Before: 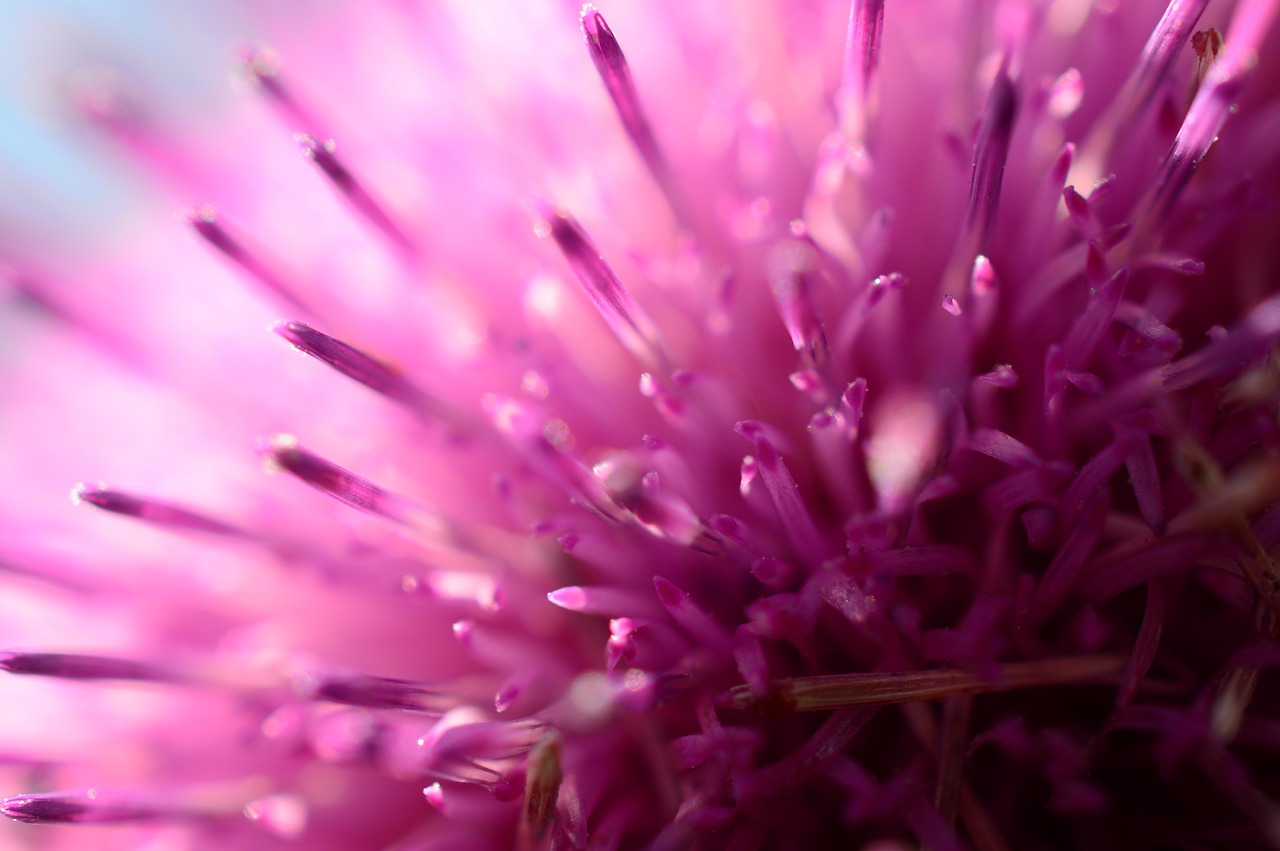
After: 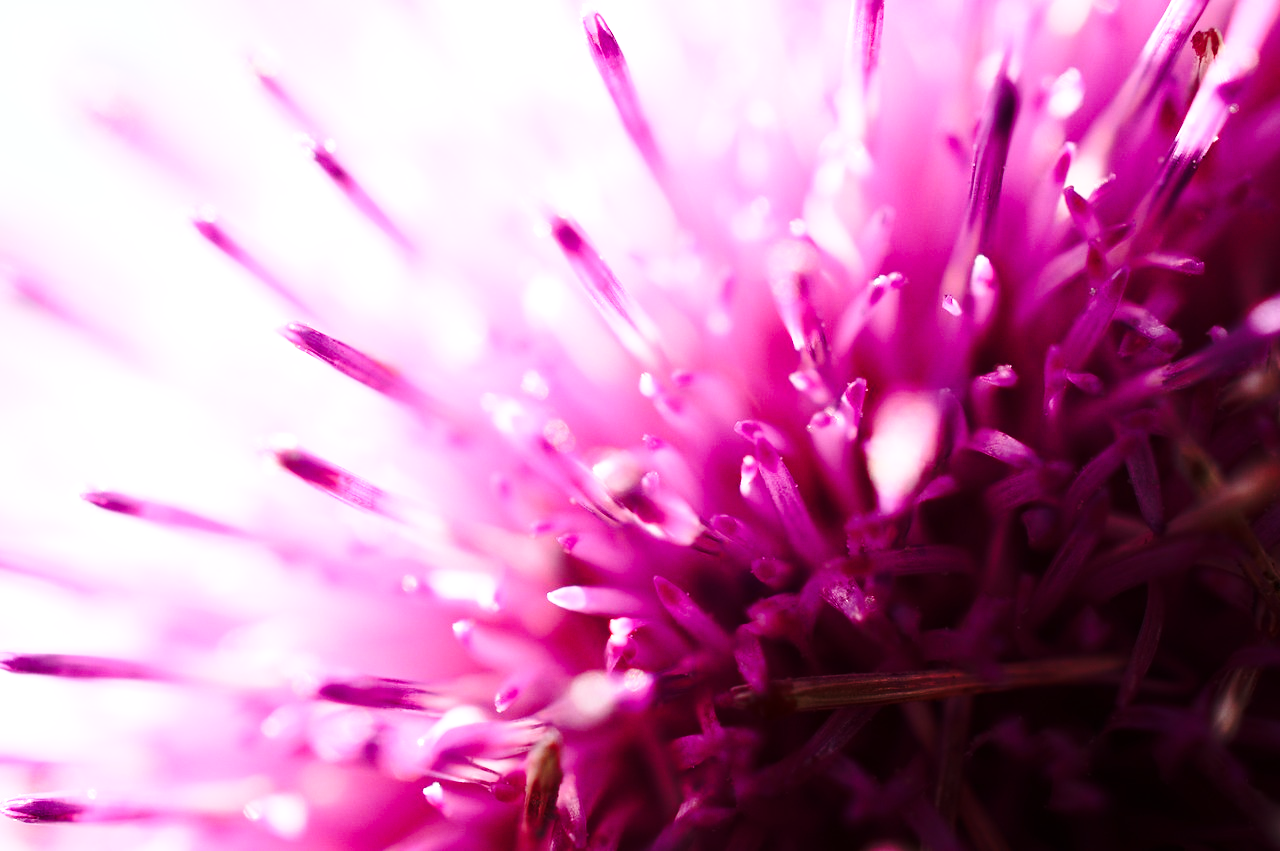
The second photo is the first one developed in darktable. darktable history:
base curve: curves: ch0 [(0, 0) (0.032, 0.037) (0.105, 0.228) (0.435, 0.76) (0.856, 0.983) (1, 1)], preserve colors none
tone equalizer: -8 EV -0.75 EV, -7 EV -0.7 EV, -6 EV -0.6 EV, -5 EV -0.4 EV, -3 EV 0.4 EV, -2 EV 0.6 EV, -1 EV 0.7 EV, +0 EV 0.75 EV, edges refinement/feathering 500, mask exposure compensation -1.57 EV, preserve details no
